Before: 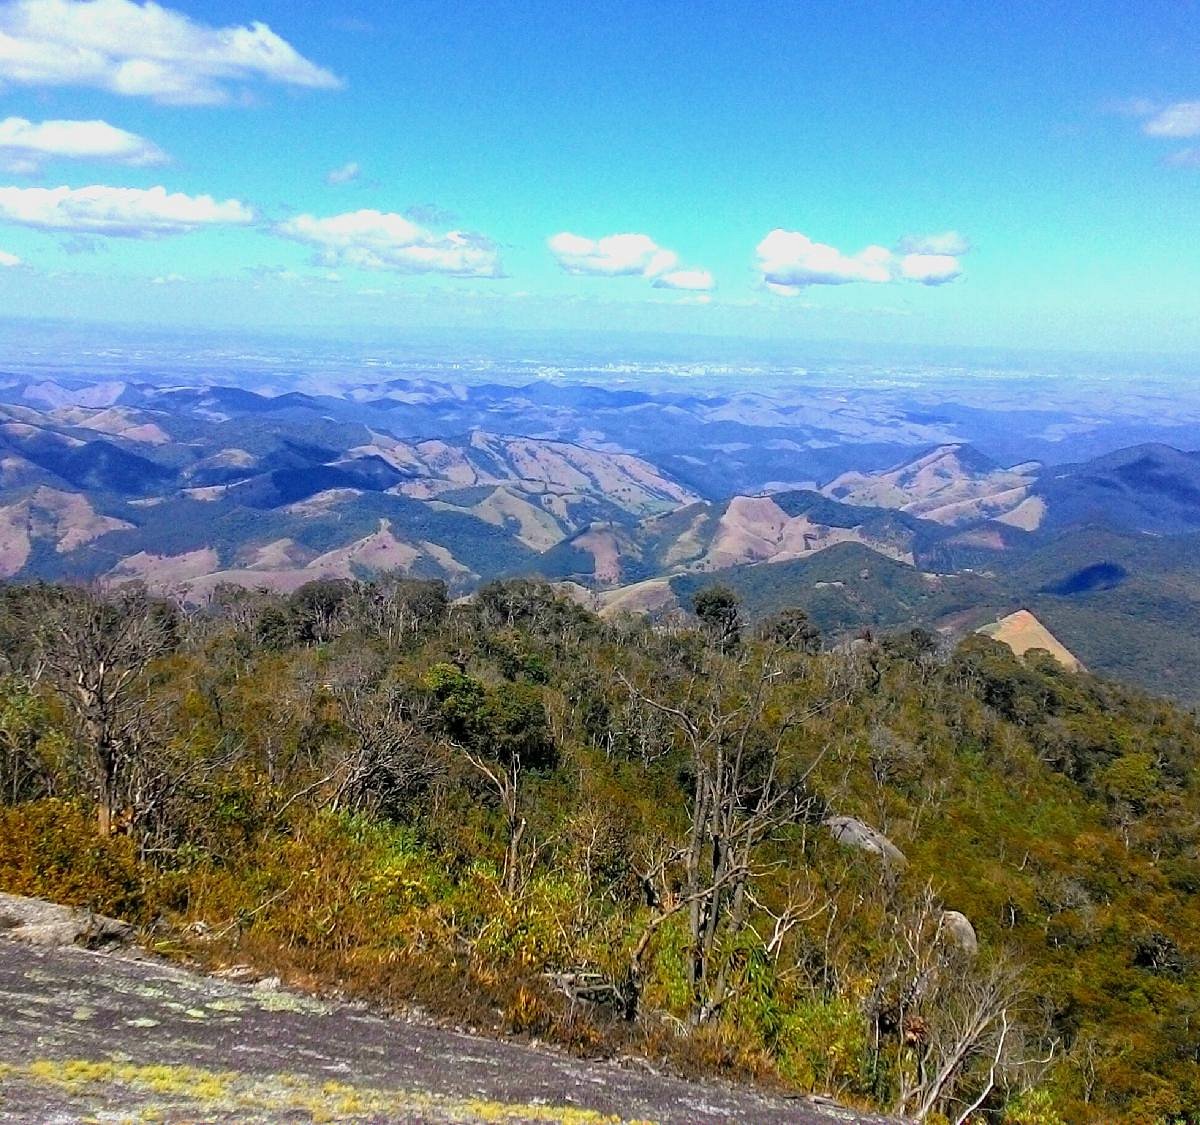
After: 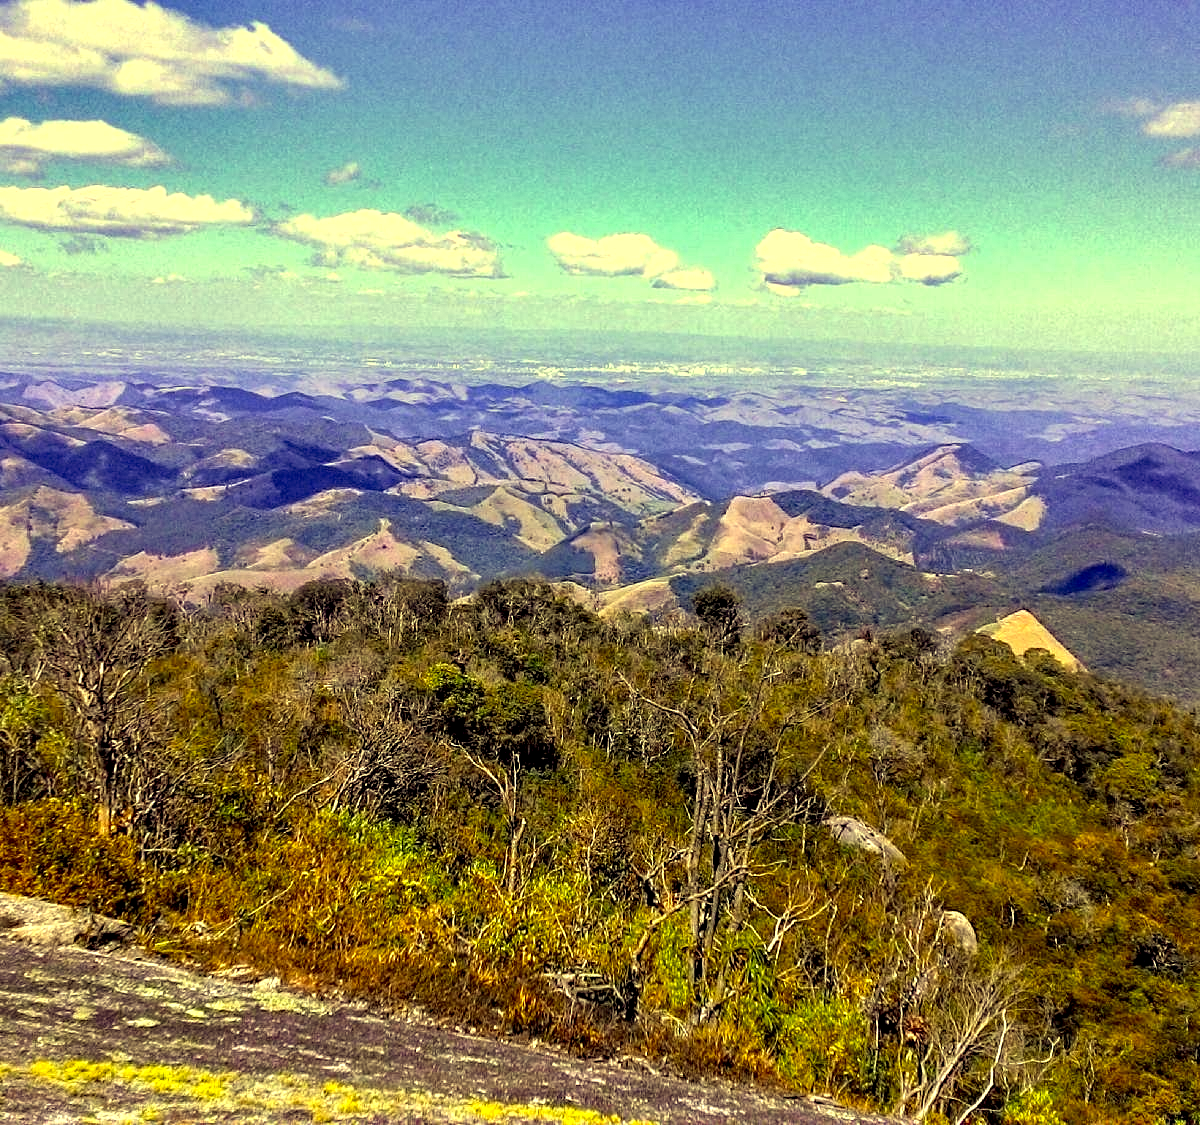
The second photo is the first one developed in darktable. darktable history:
sharpen: radius 5.338, amount 0.31, threshold 26.113
exposure: exposure 0.075 EV, compensate highlight preservation false
shadows and highlights: shadows 13.49, white point adjustment 1.18, soften with gaussian
color correction: highlights a* -0.343, highlights b* 39.9, shadows a* 9.62, shadows b* -0.601
local contrast: on, module defaults
contrast equalizer: octaves 7, y [[0.6 ×6], [0.55 ×6], [0 ×6], [0 ×6], [0 ×6]]
